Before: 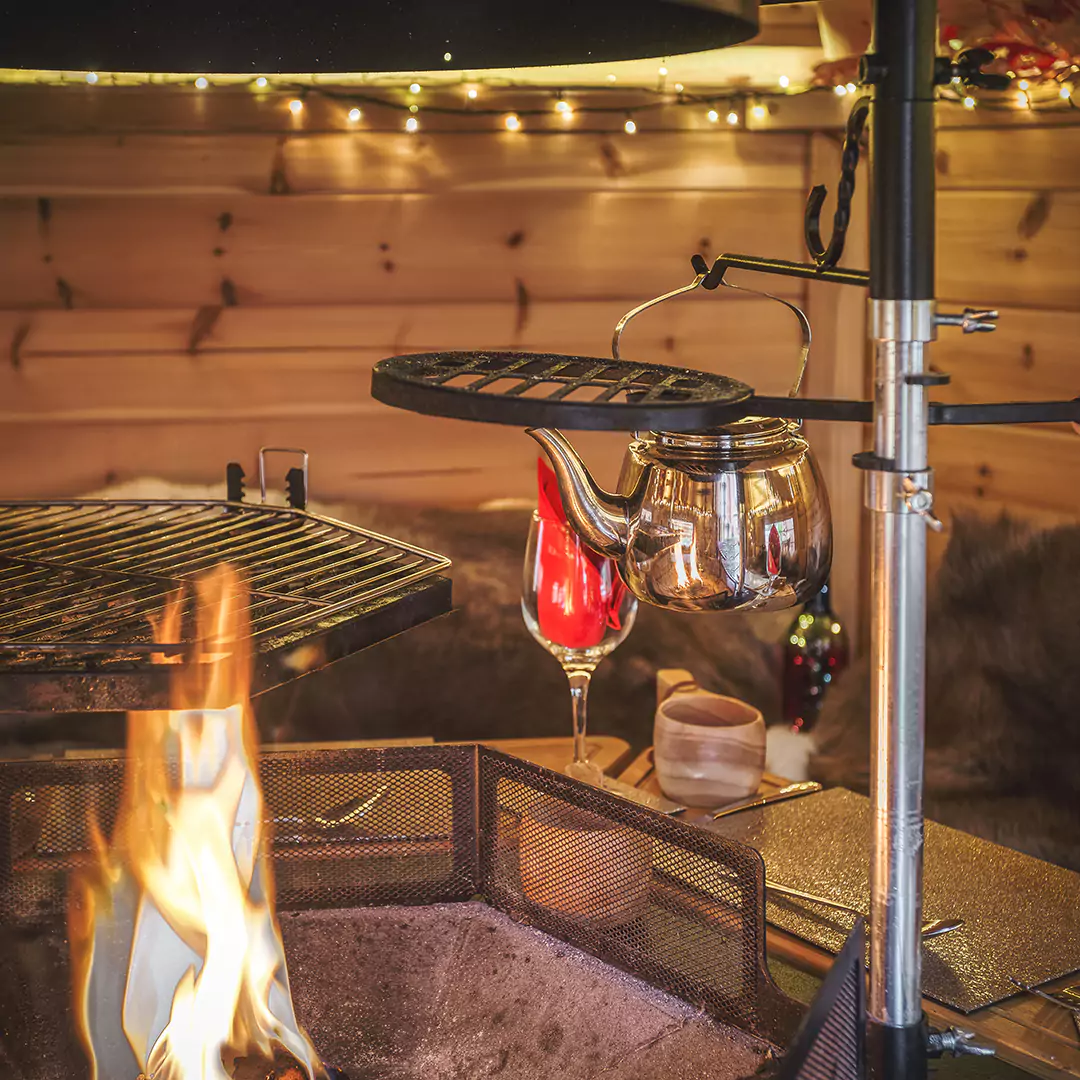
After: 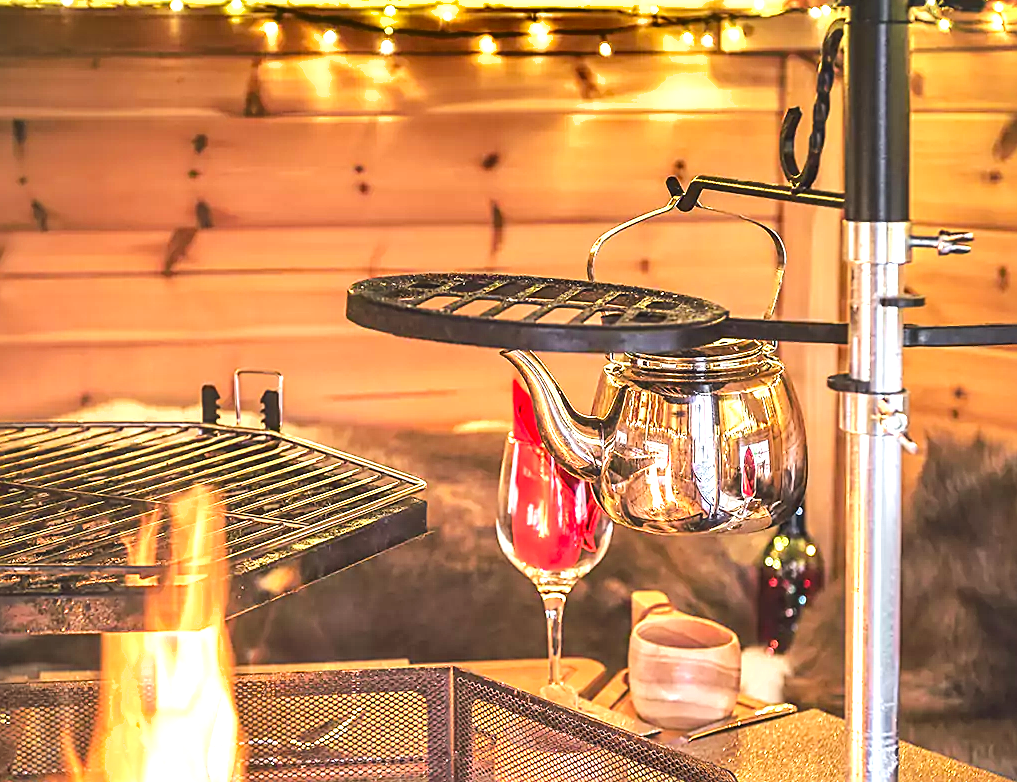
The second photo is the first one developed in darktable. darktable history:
sharpen: on, module defaults
shadows and highlights: low approximation 0.01, soften with gaussian
tone curve: curves: ch0 [(0, 0) (0.037, 0.011) (0.131, 0.108) (0.279, 0.279) (0.476, 0.554) (0.617, 0.693) (0.704, 0.77) (0.813, 0.852) (0.916, 0.924) (1, 0.993)]; ch1 [(0, 0) (0.318, 0.278) (0.444, 0.427) (0.493, 0.492) (0.508, 0.502) (0.534, 0.529) (0.562, 0.563) (0.626, 0.662) (0.746, 0.764) (1, 1)]; ch2 [(0, 0) (0.316, 0.292) (0.381, 0.37) (0.423, 0.448) (0.476, 0.492) (0.502, 0.498) (0.522, 0.518) (0.533, 0.532) (0.586, 0.631) (0.634, 0.663) (0.7, 0.7) (0.861, 0.808) (1, 0.951)], color space Lab, linked channels, preserve colors none
crop: left 2.376%, top 7.237%, right 3.439%, bottom 20.333%
exposure: black level correction 0, exposure 1.385 EV, compensate highlight preservation false
color correction: highlights a* -0.081, highlights b* 0.128
